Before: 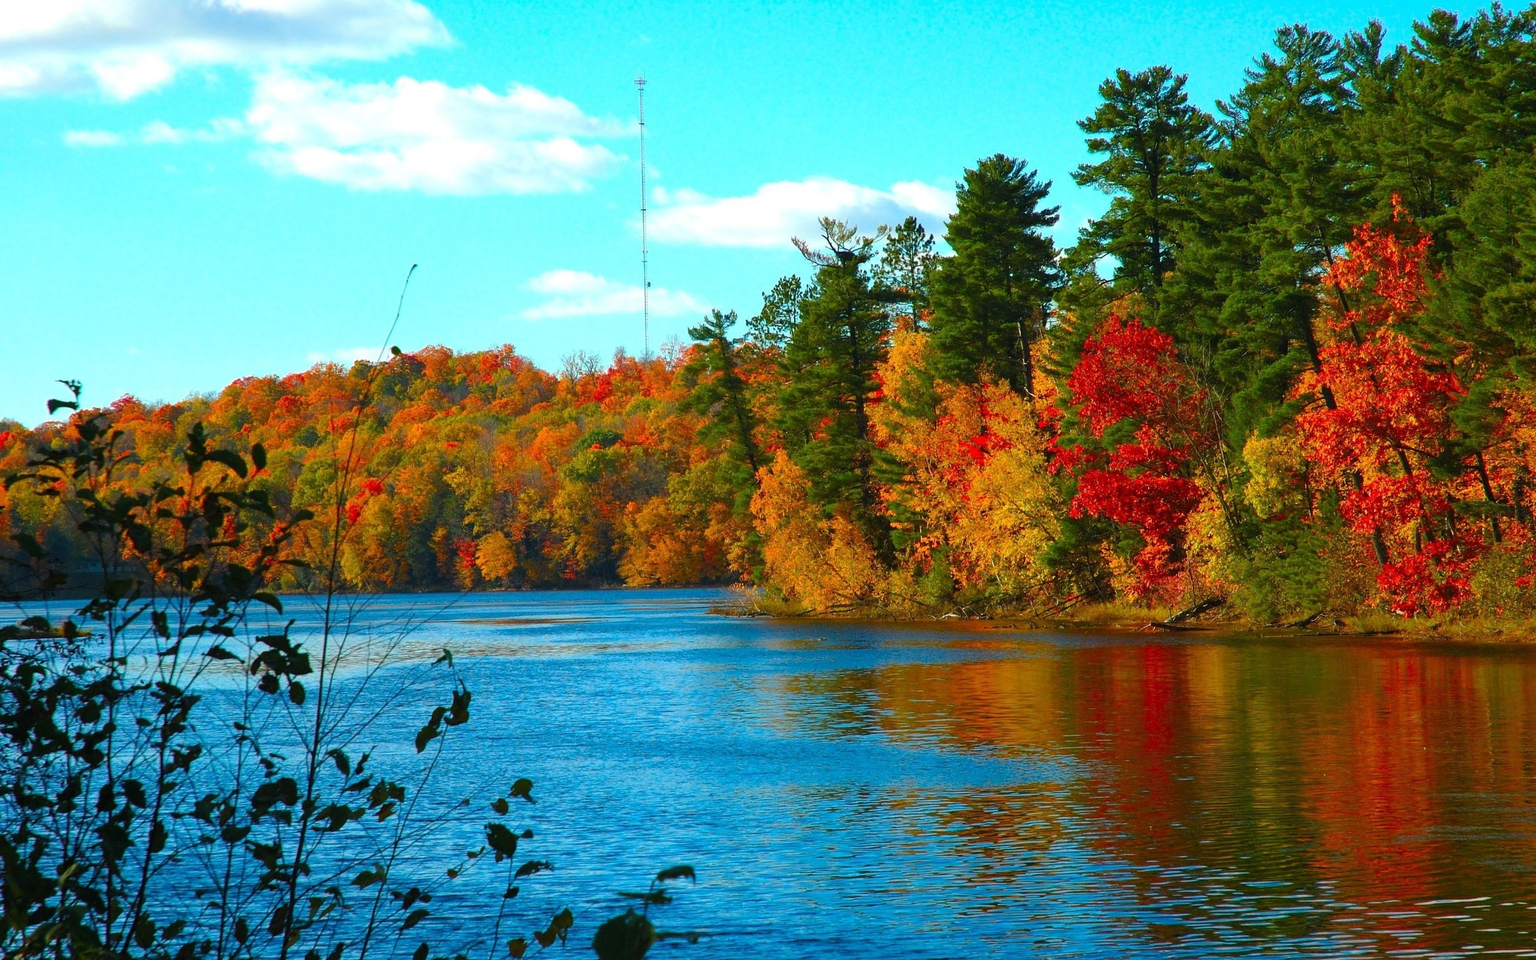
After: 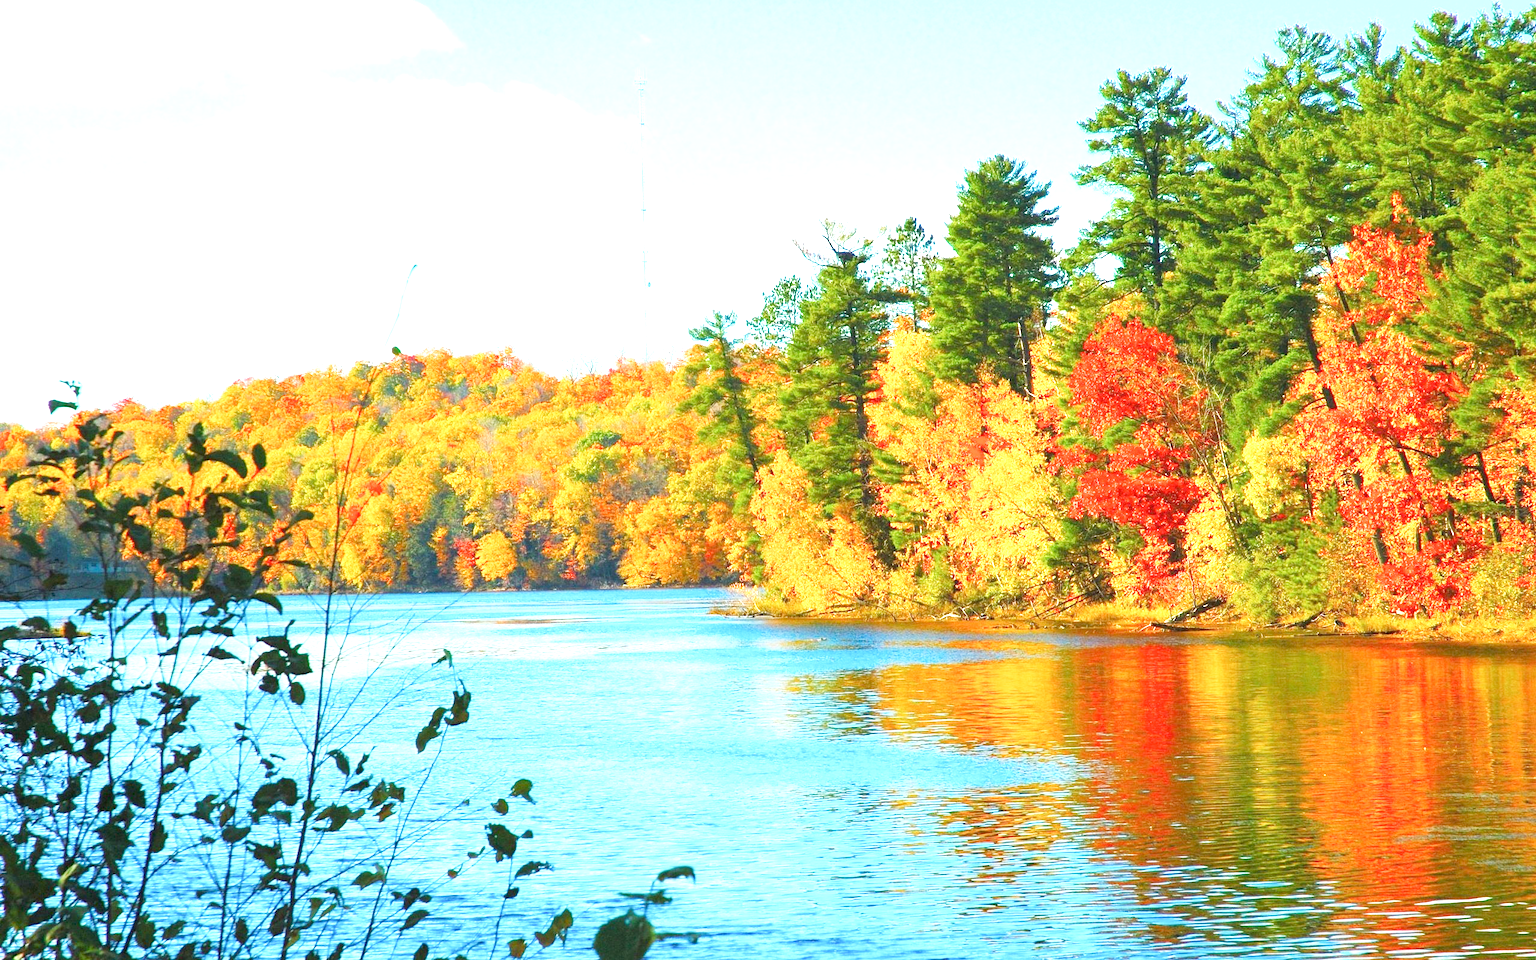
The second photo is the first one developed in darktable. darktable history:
exposure: exposure 2.034 EV, compensate exposure bias true, compensate highlight preservation false
base curve: curves: ch0 [(0, 0) (0.204, 0.334) (0.55, 0.733) (1, 1)], preserve colors none
